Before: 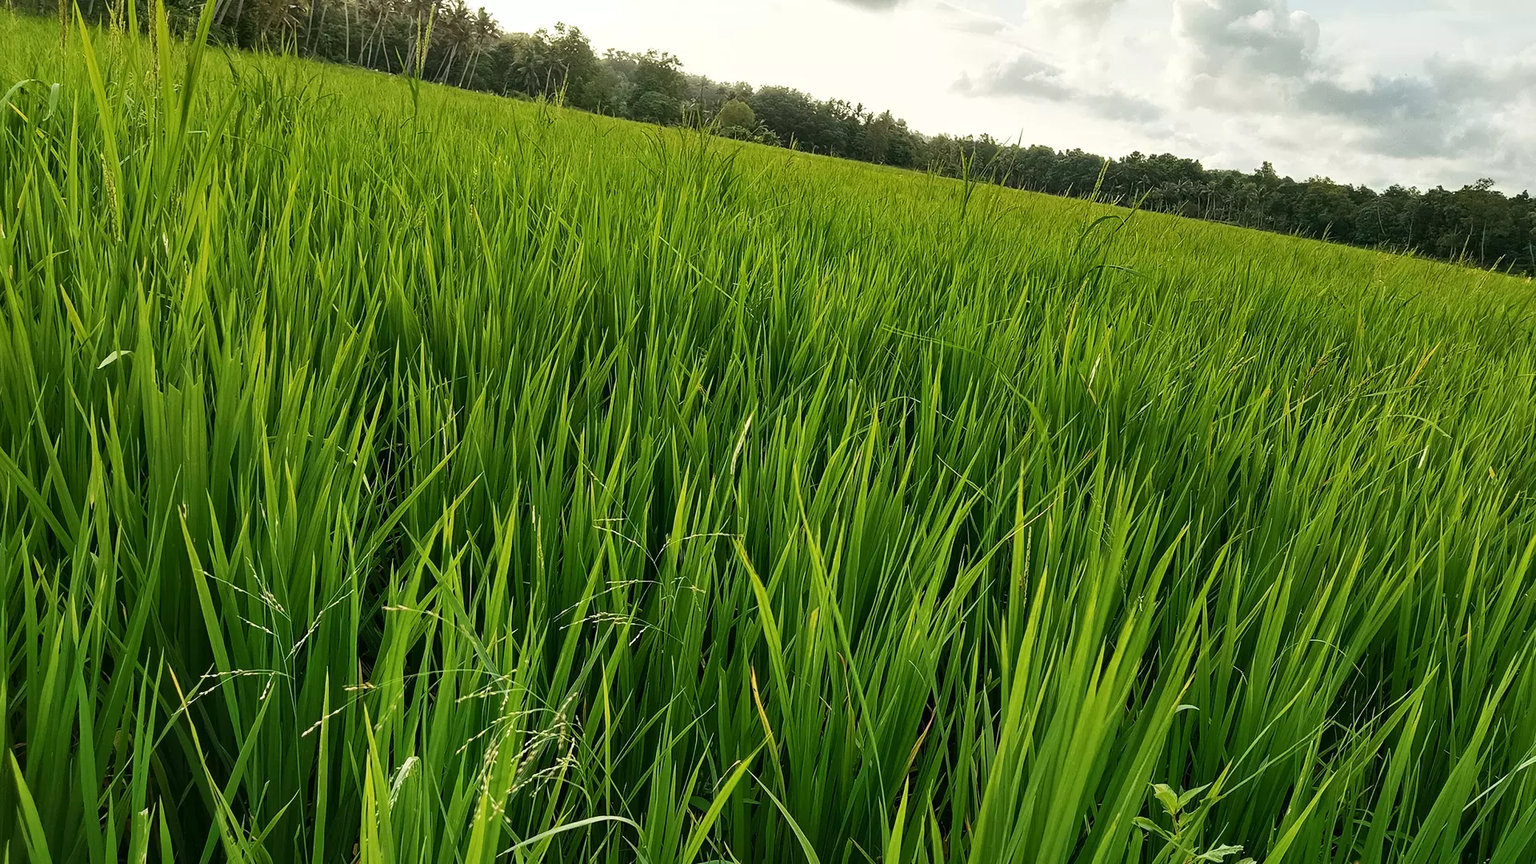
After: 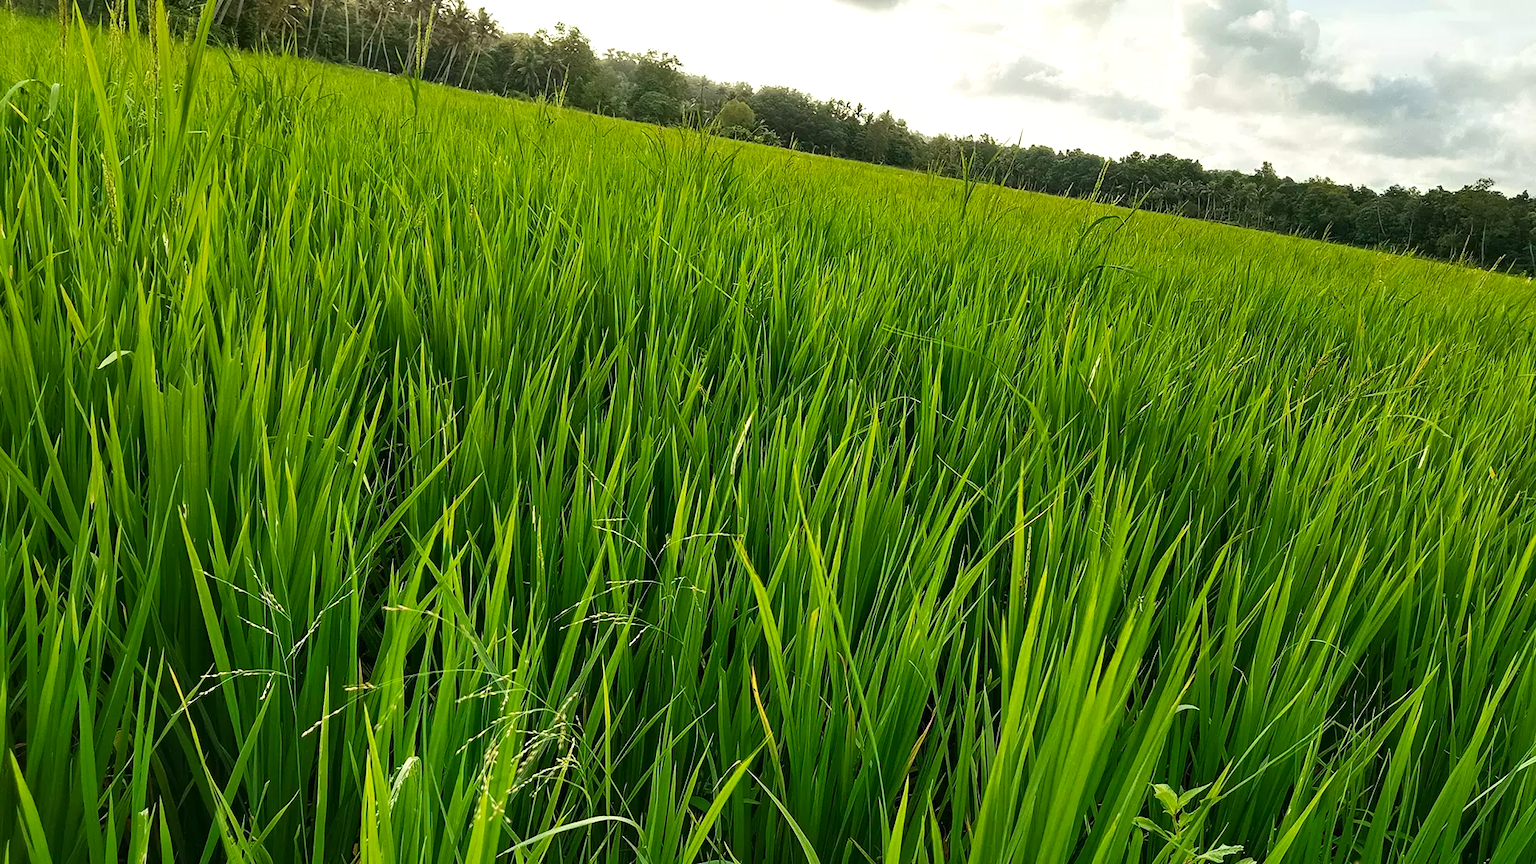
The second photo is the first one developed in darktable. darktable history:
contrast brightness saturation: saturation 0.131
exposure: exposure 0.196 EV, compensate highlight preservation false
